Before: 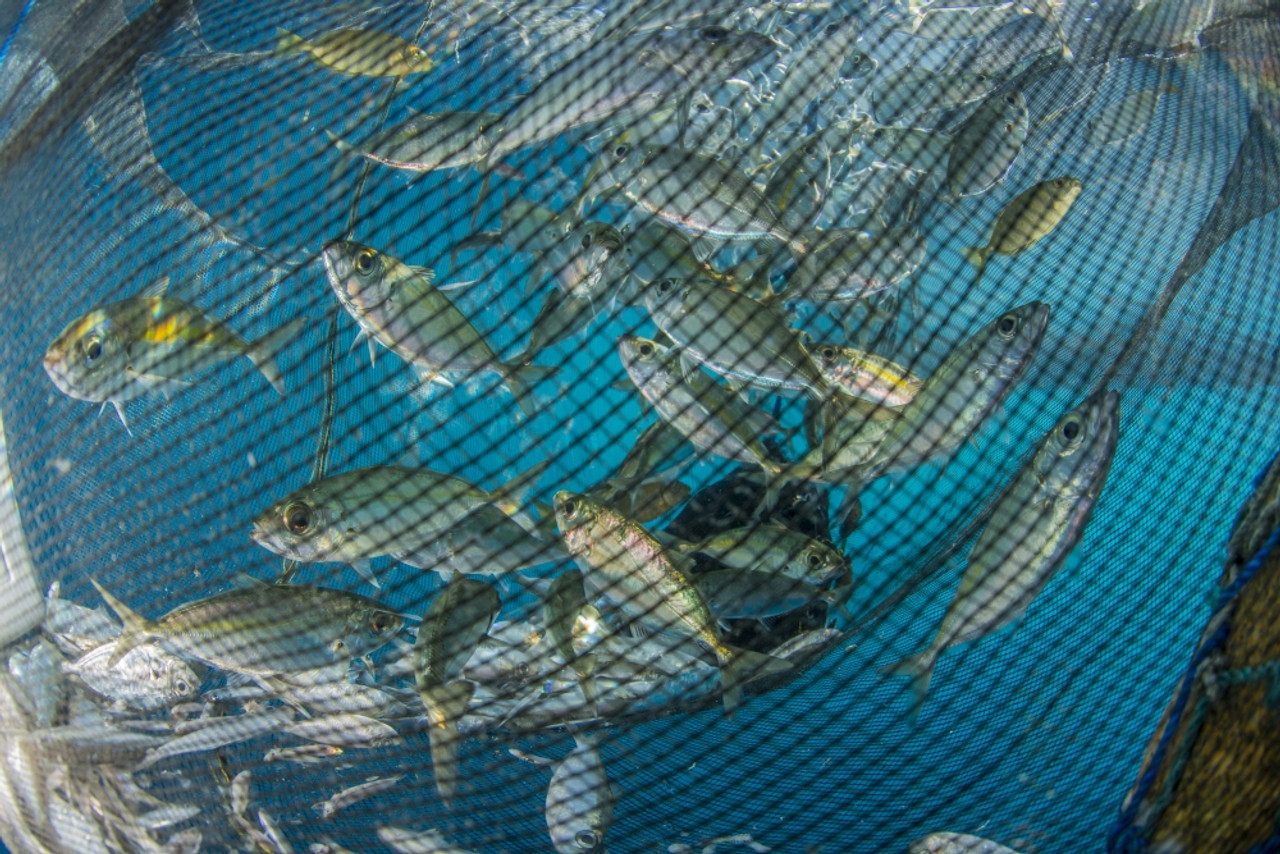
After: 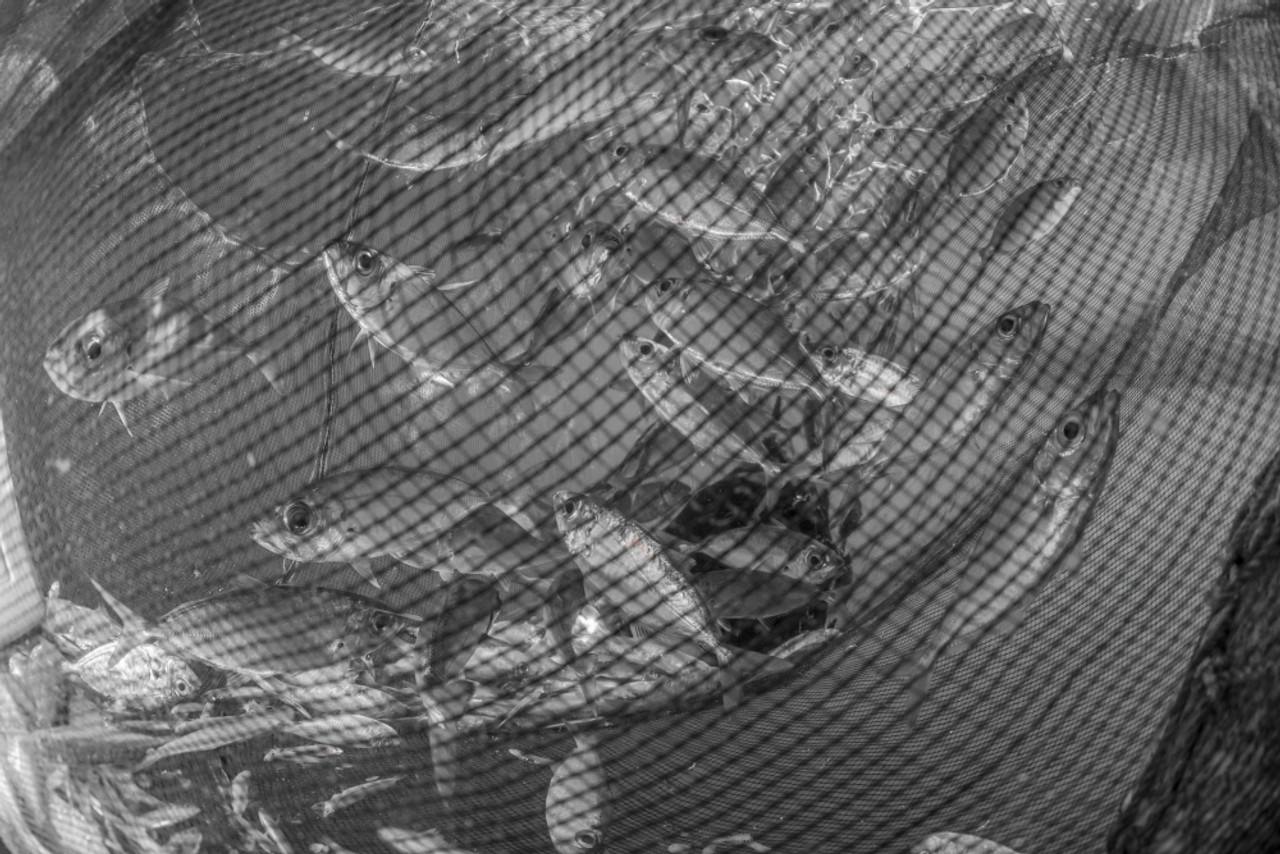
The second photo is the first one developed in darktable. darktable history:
color zones: curves: ch1 [(0, 0.006) (0.094, 0.285) (0.171, 0.001) (0.429, 0.001) (0.571, 0.003) (0.714, 0.004) (0.857, 0.004) (1, 0.006)]
